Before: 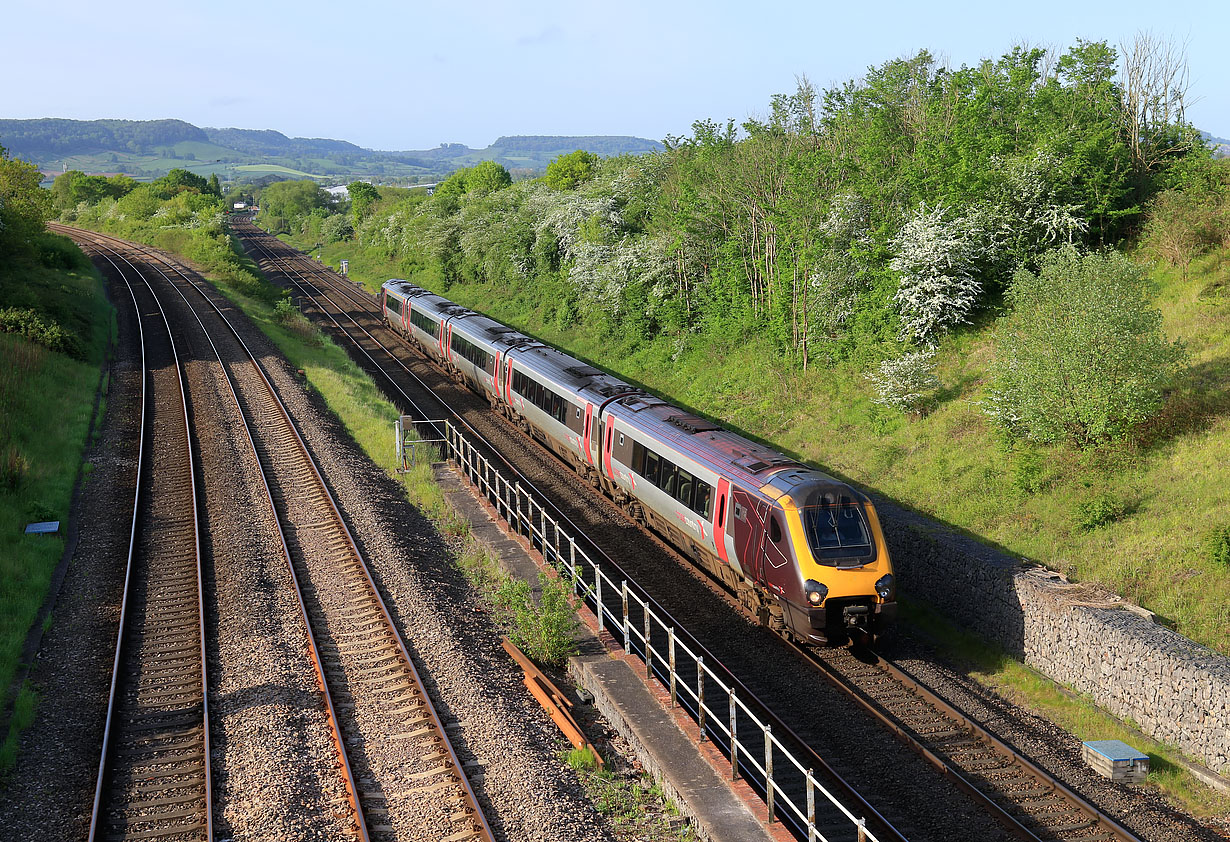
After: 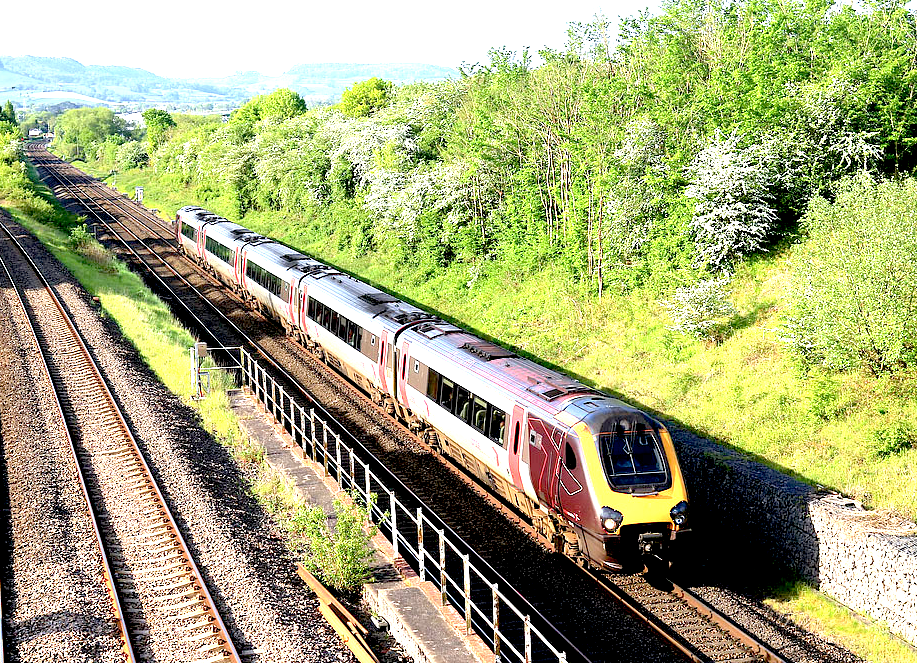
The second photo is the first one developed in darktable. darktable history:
crop: left 16.682%, top 8.749%, right 8.706%, bottom 12.432%
color balance rgb: linear chroma grading › global chroma -15.389%, perceptual saturation grading › global saturation 3.244%, global vibrance 20%
exposure: black level correction 0.015, exposure 1.767 EV, compensate highlight preservation false
